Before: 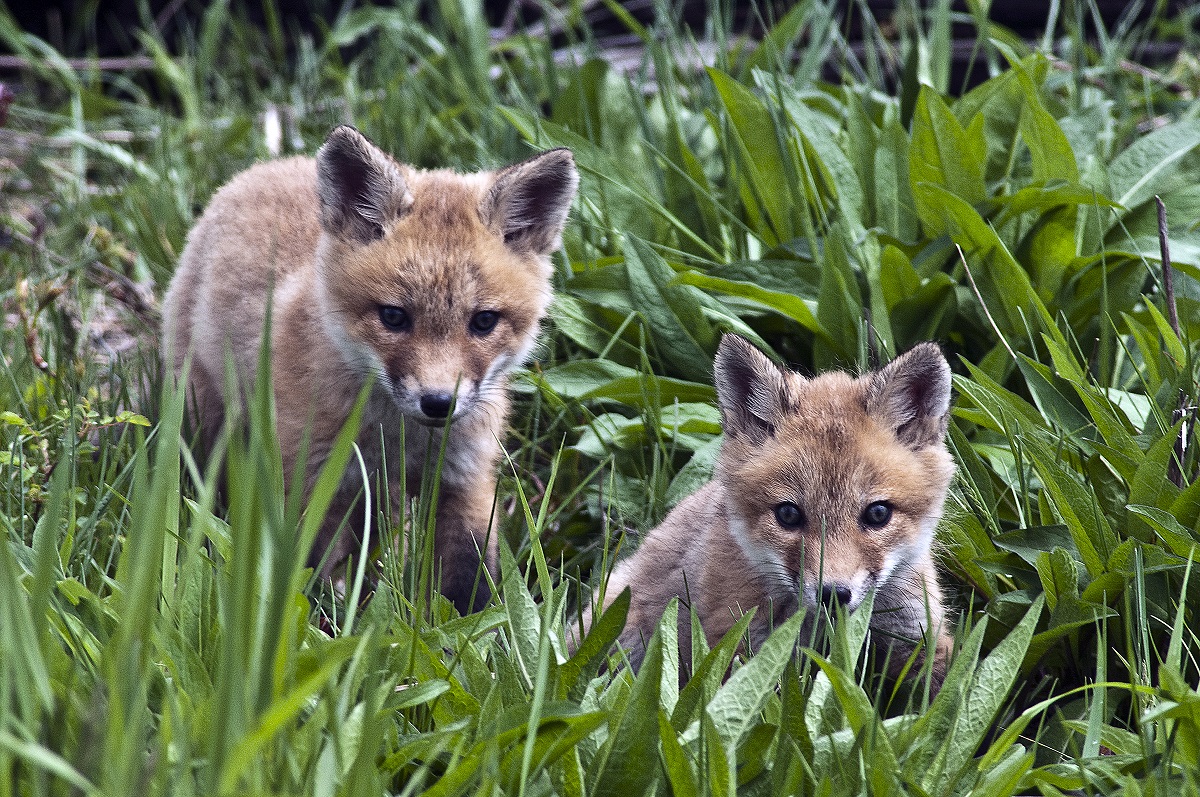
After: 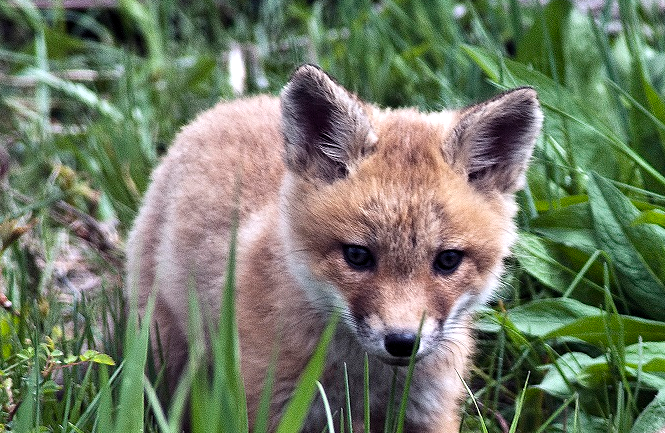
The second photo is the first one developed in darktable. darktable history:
base curve: curves: ch0 [(0, 0) (0.297, 0.298) (1, 1)], preserve colors none
levels: white 99.95%, levels [0.016, 0.484, 0.953]
crop and rotate: left 3.065%, top 7.686%, right 41.482%, bottom 37.902%
